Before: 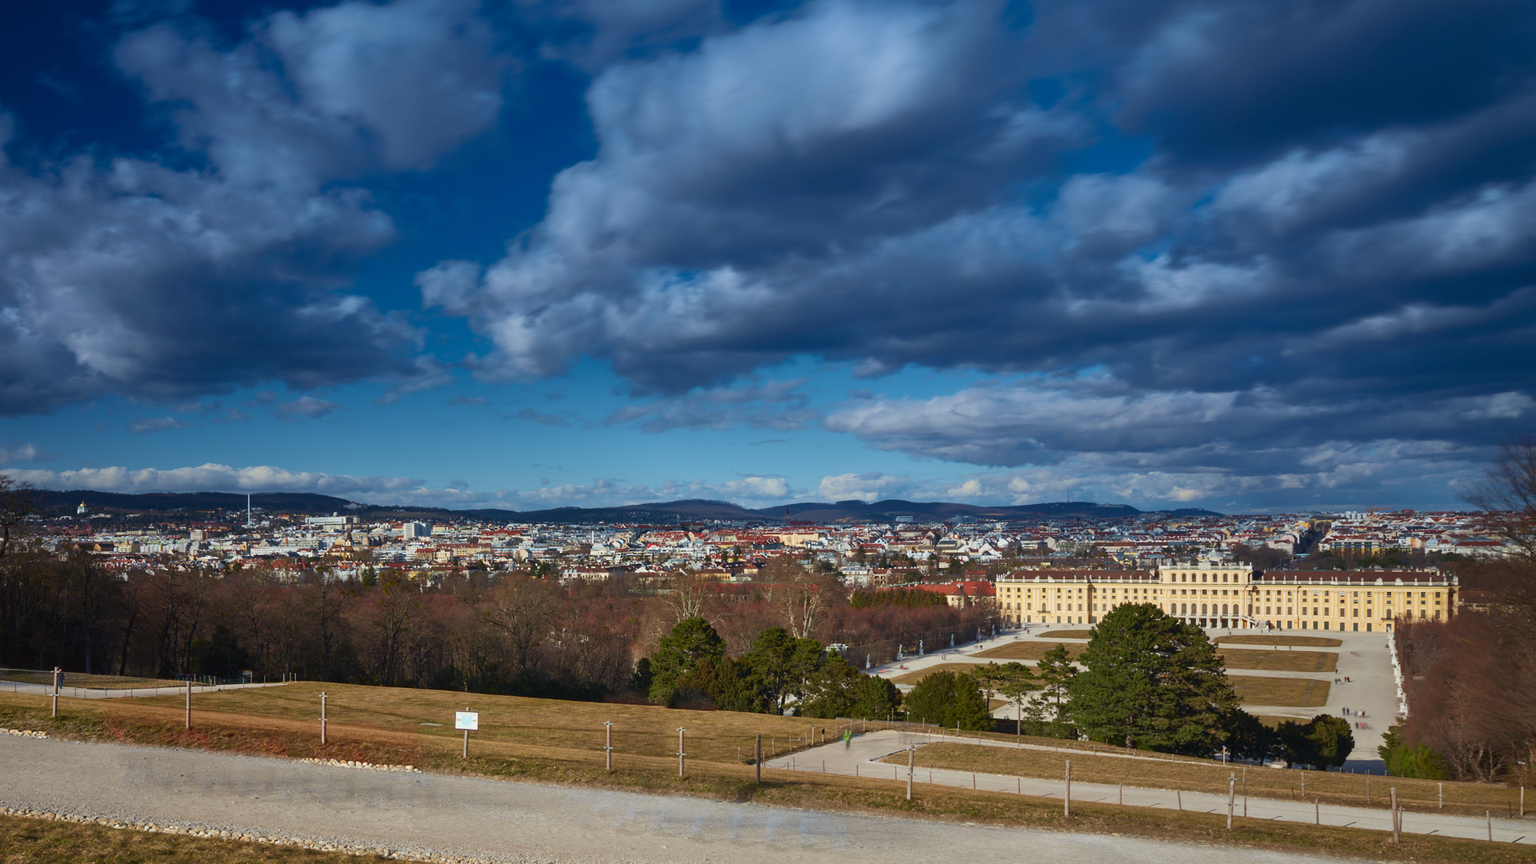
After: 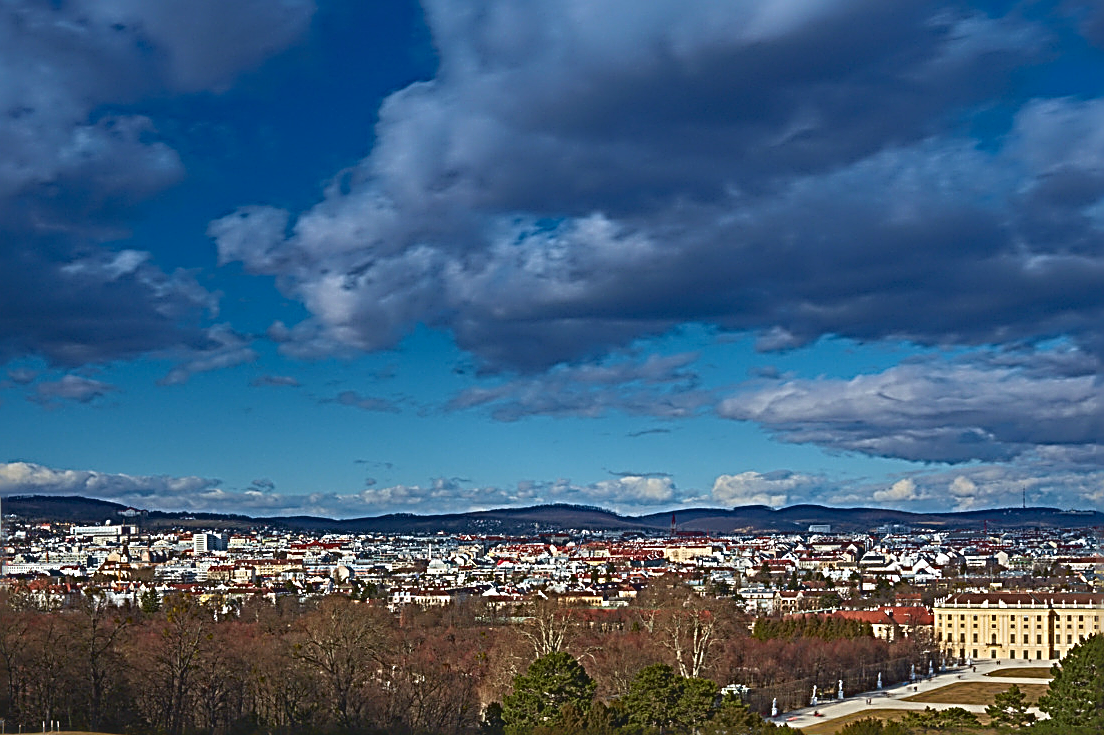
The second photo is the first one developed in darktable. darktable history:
sharpen: radius 3.165, amount 1.736
haze removal: strength 0.288, distance 0.257, compatibility mode true, adaptive false
crop: left 16.213%, top 11.197%, right 26.279%, bottom 20.683%
contrast brightness saturation: contrast -0.123
